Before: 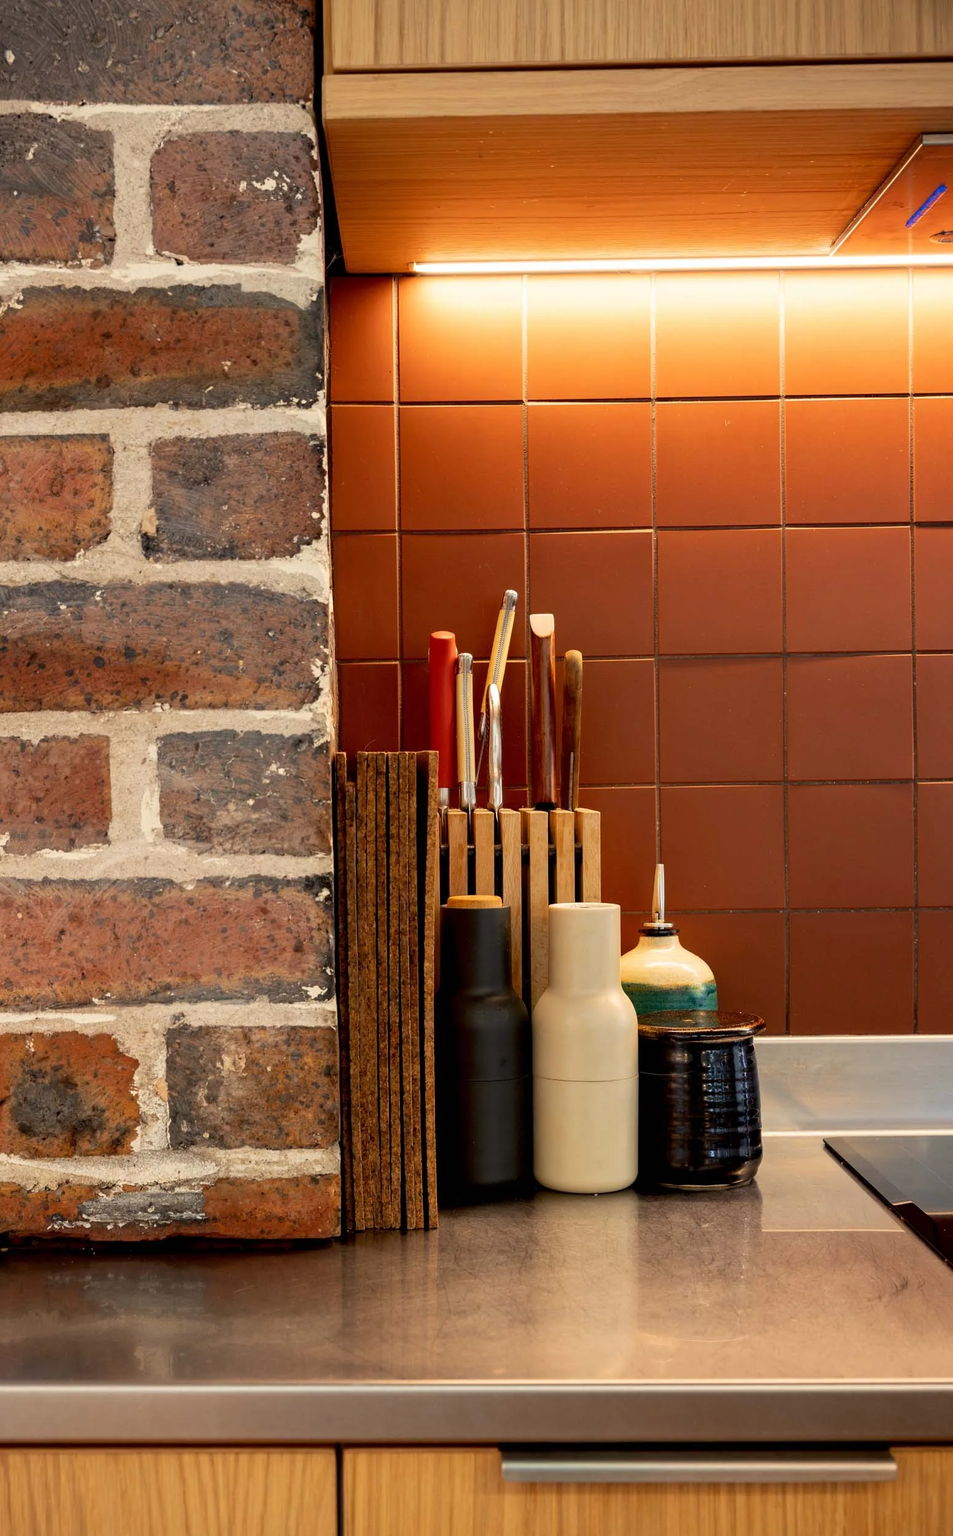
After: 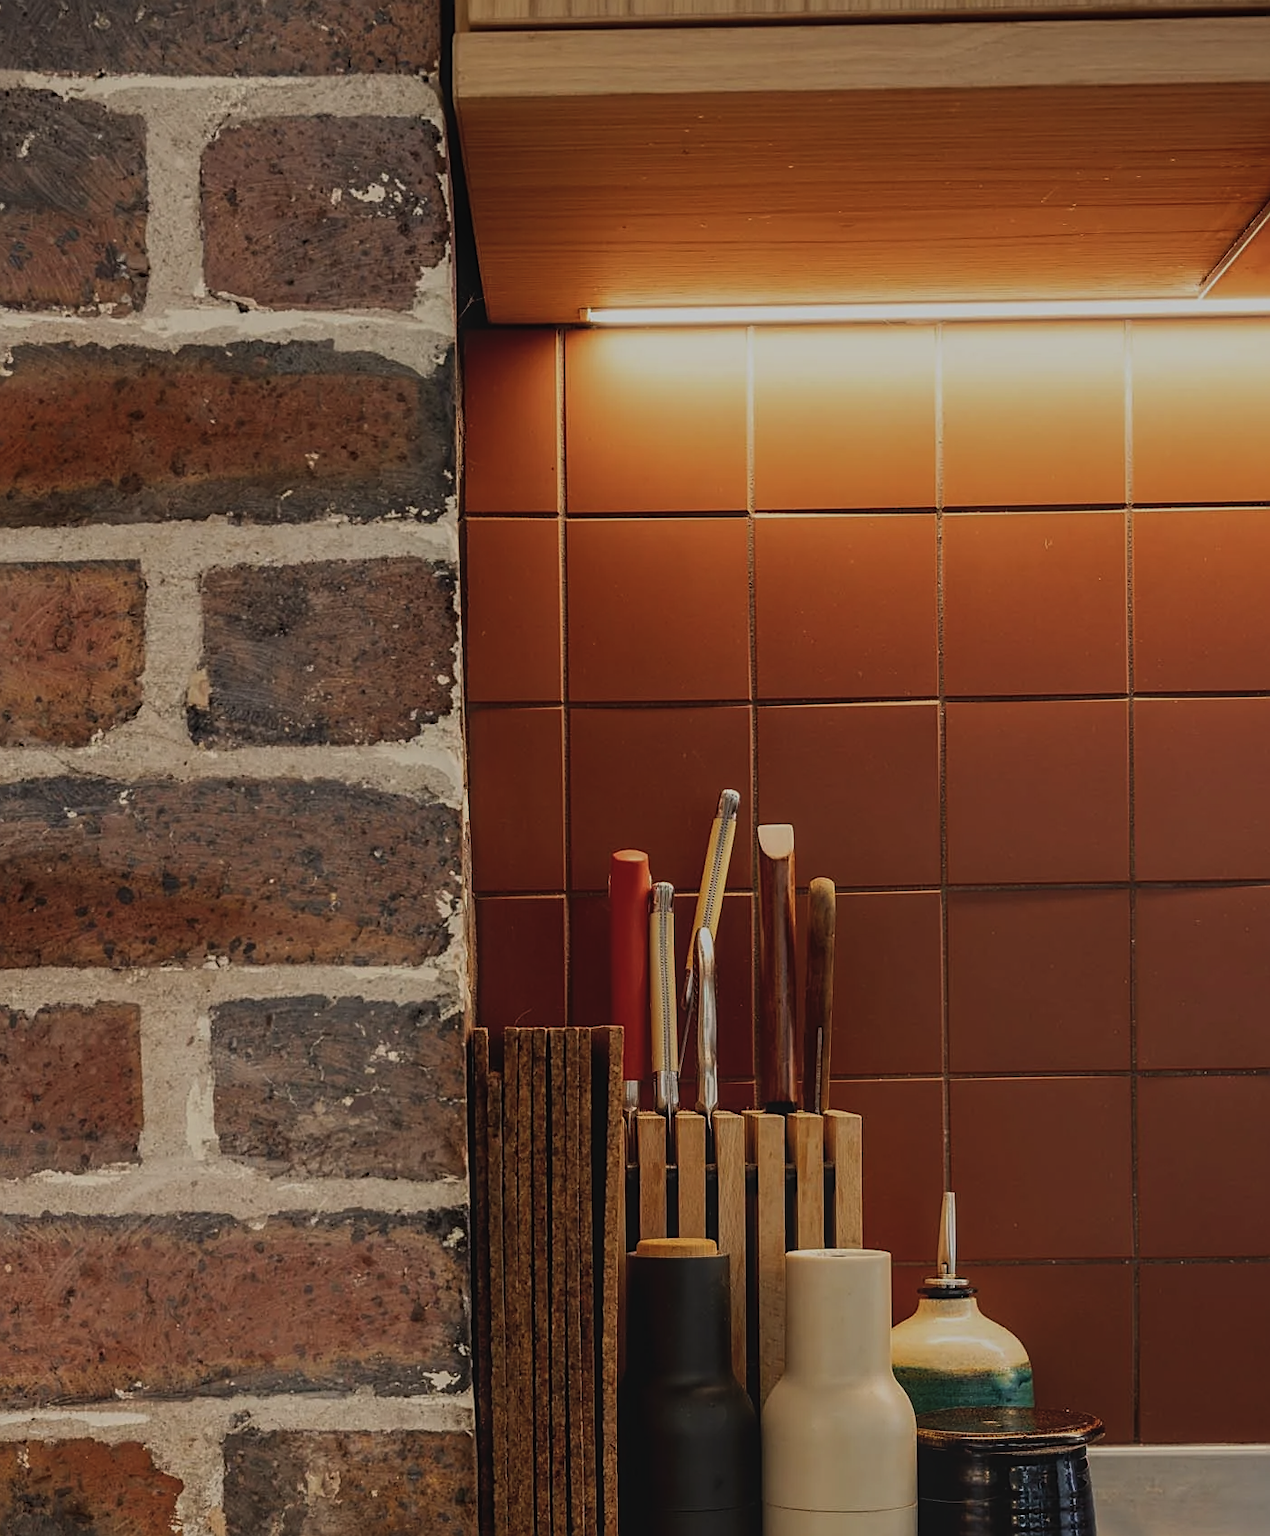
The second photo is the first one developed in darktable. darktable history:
local contrast: on, module defaults
sharpen: on, module defaults
exposure: black level correction -0.017, exposure -1.093 EV, compensate highlight preservation false
crop: left 1.518%, top 3.456%, right 7.754%, bottom 28.464%
